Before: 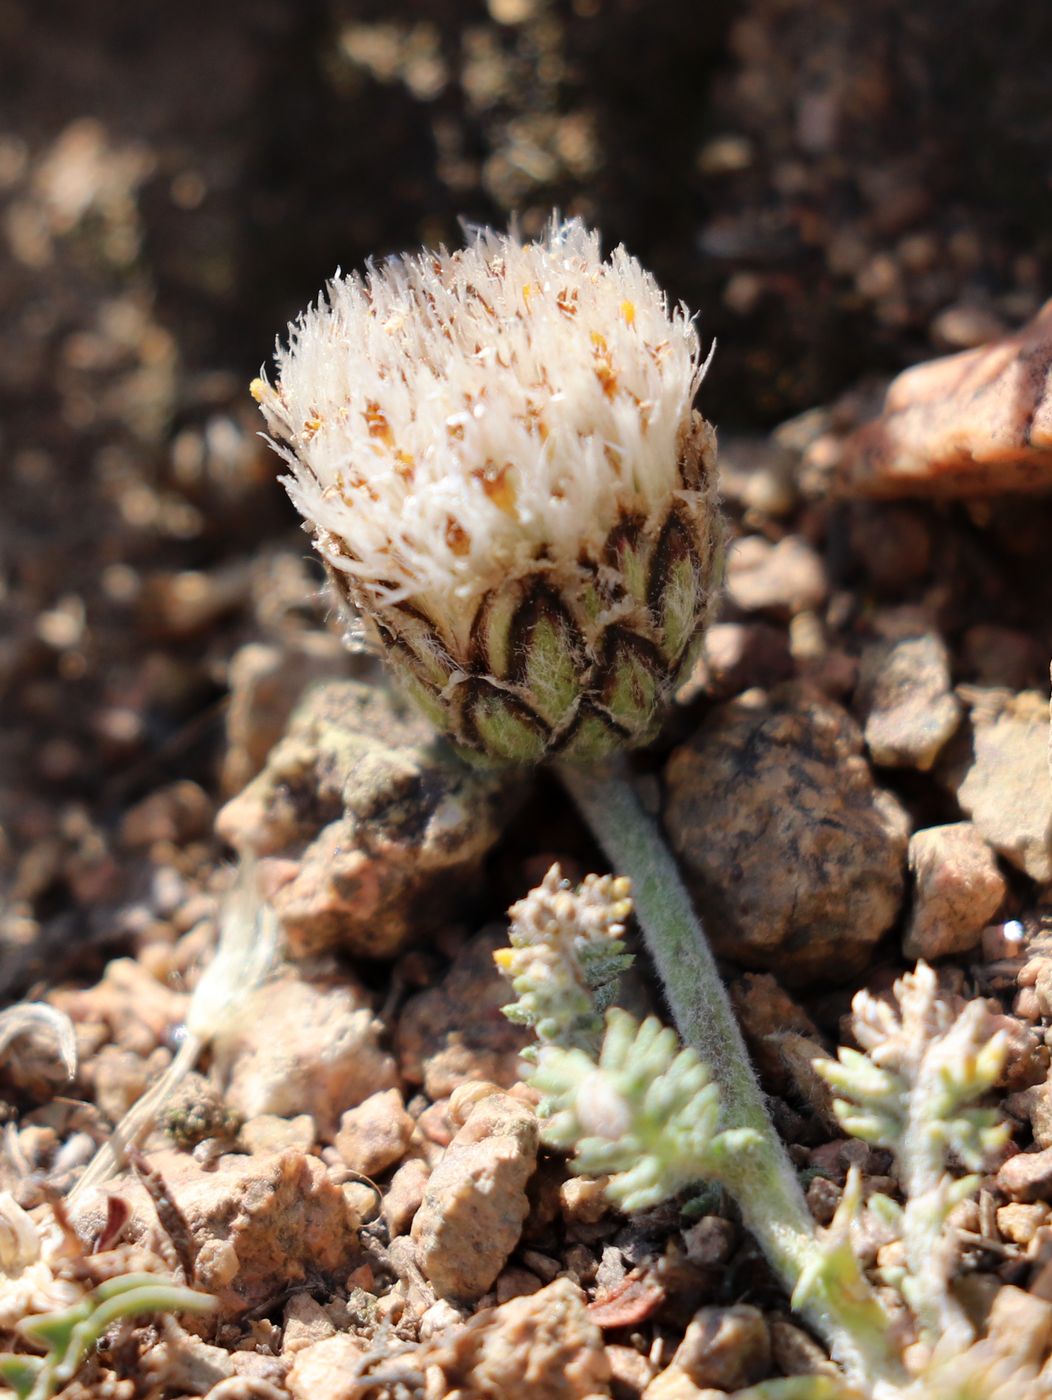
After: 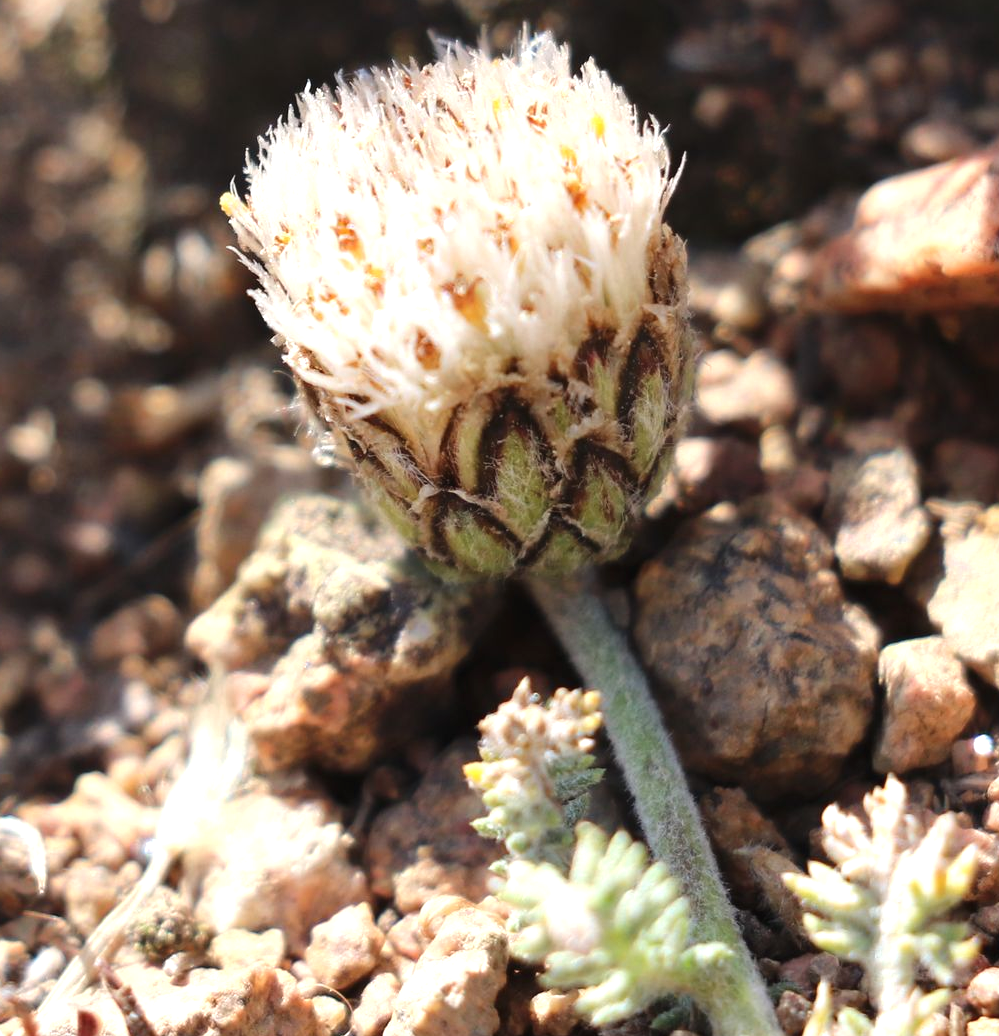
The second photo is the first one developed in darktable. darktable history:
crop and rotate: left 2.991%, top 13.302%, right 1.981%, bottom 12.636%
exposure: black level correction -0.002, exposure 0.54 EV, compensate highlight preservation false
